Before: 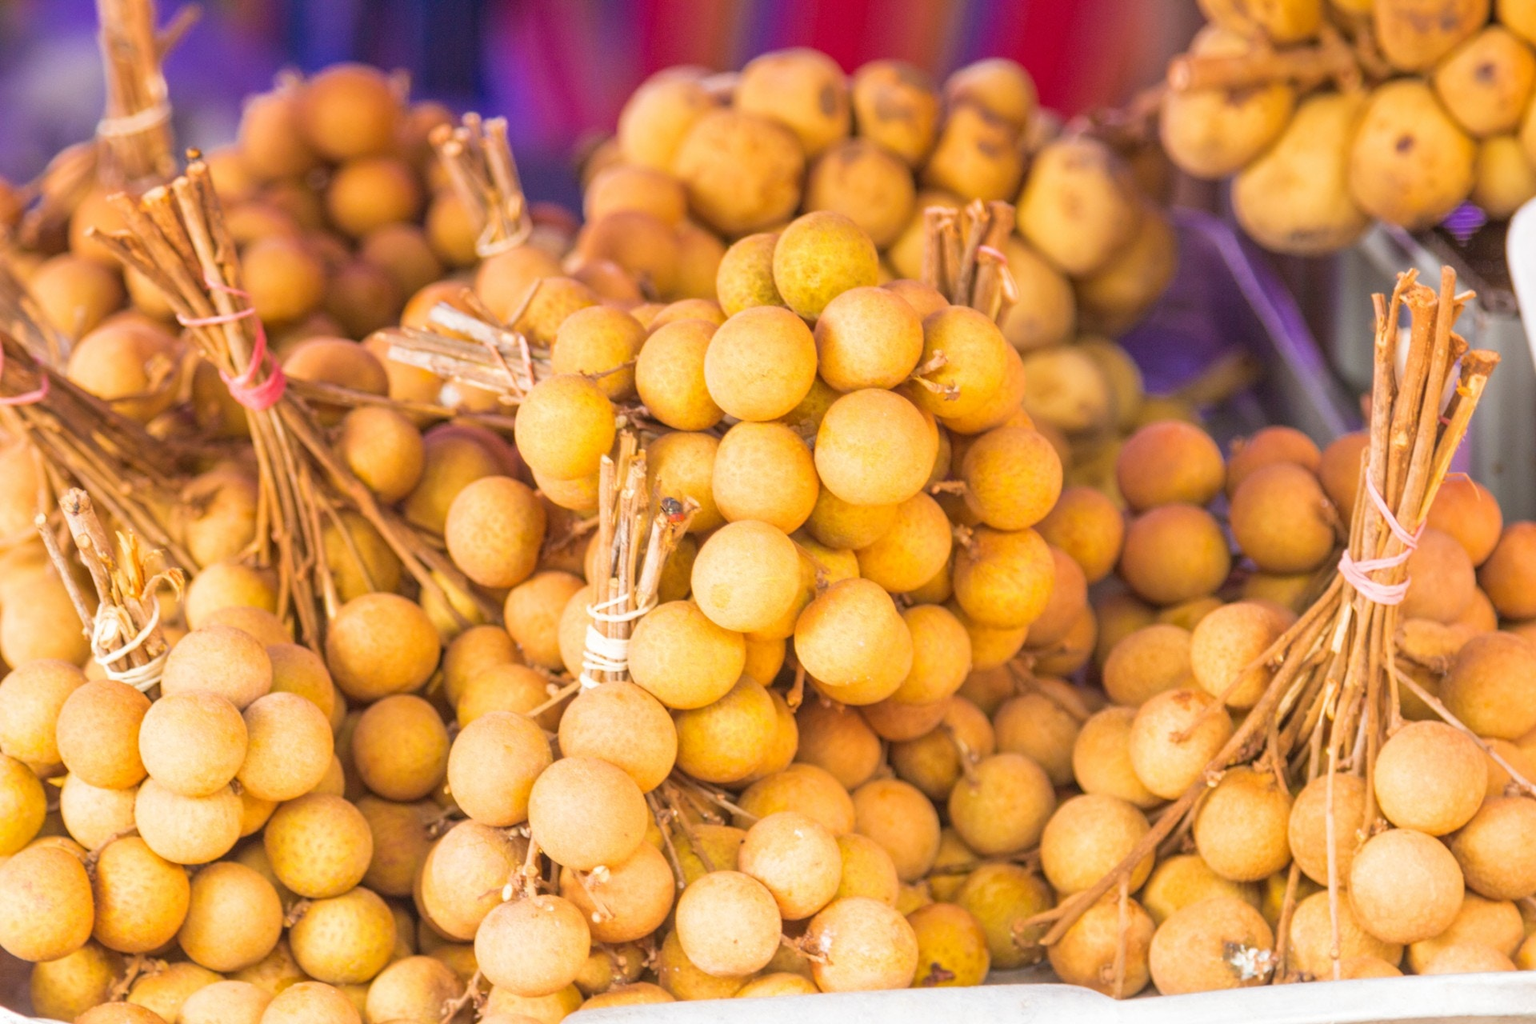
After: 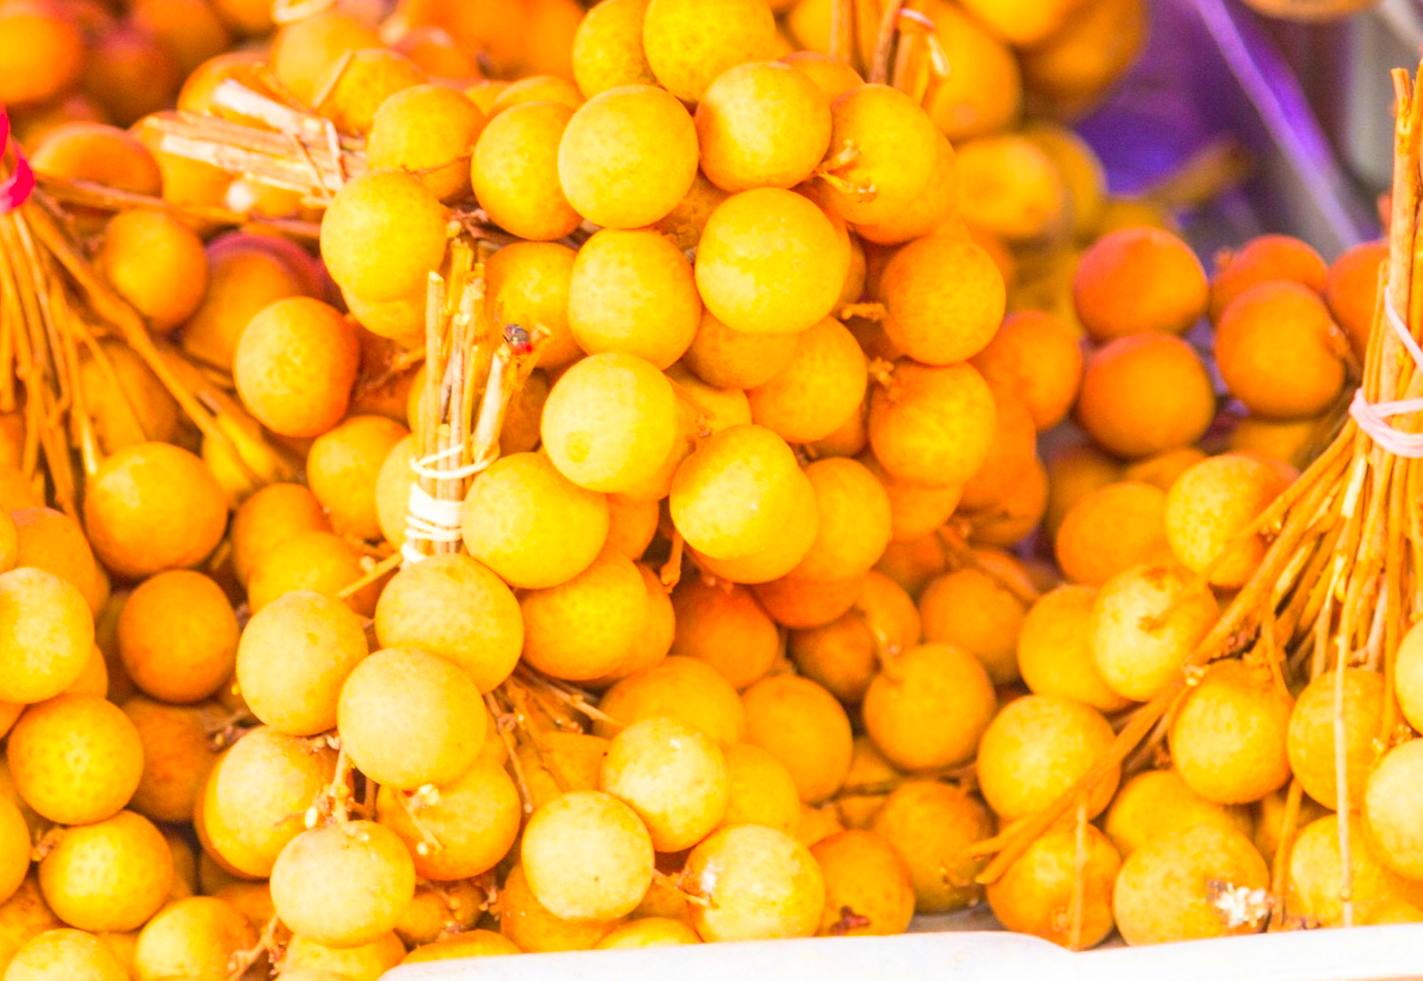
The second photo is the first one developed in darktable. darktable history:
crop: left 16.826%, top 23.336%, right 9.04%
contrast brightness saturation: contrast 0.205, brightness 0.202, saturation 0.788
